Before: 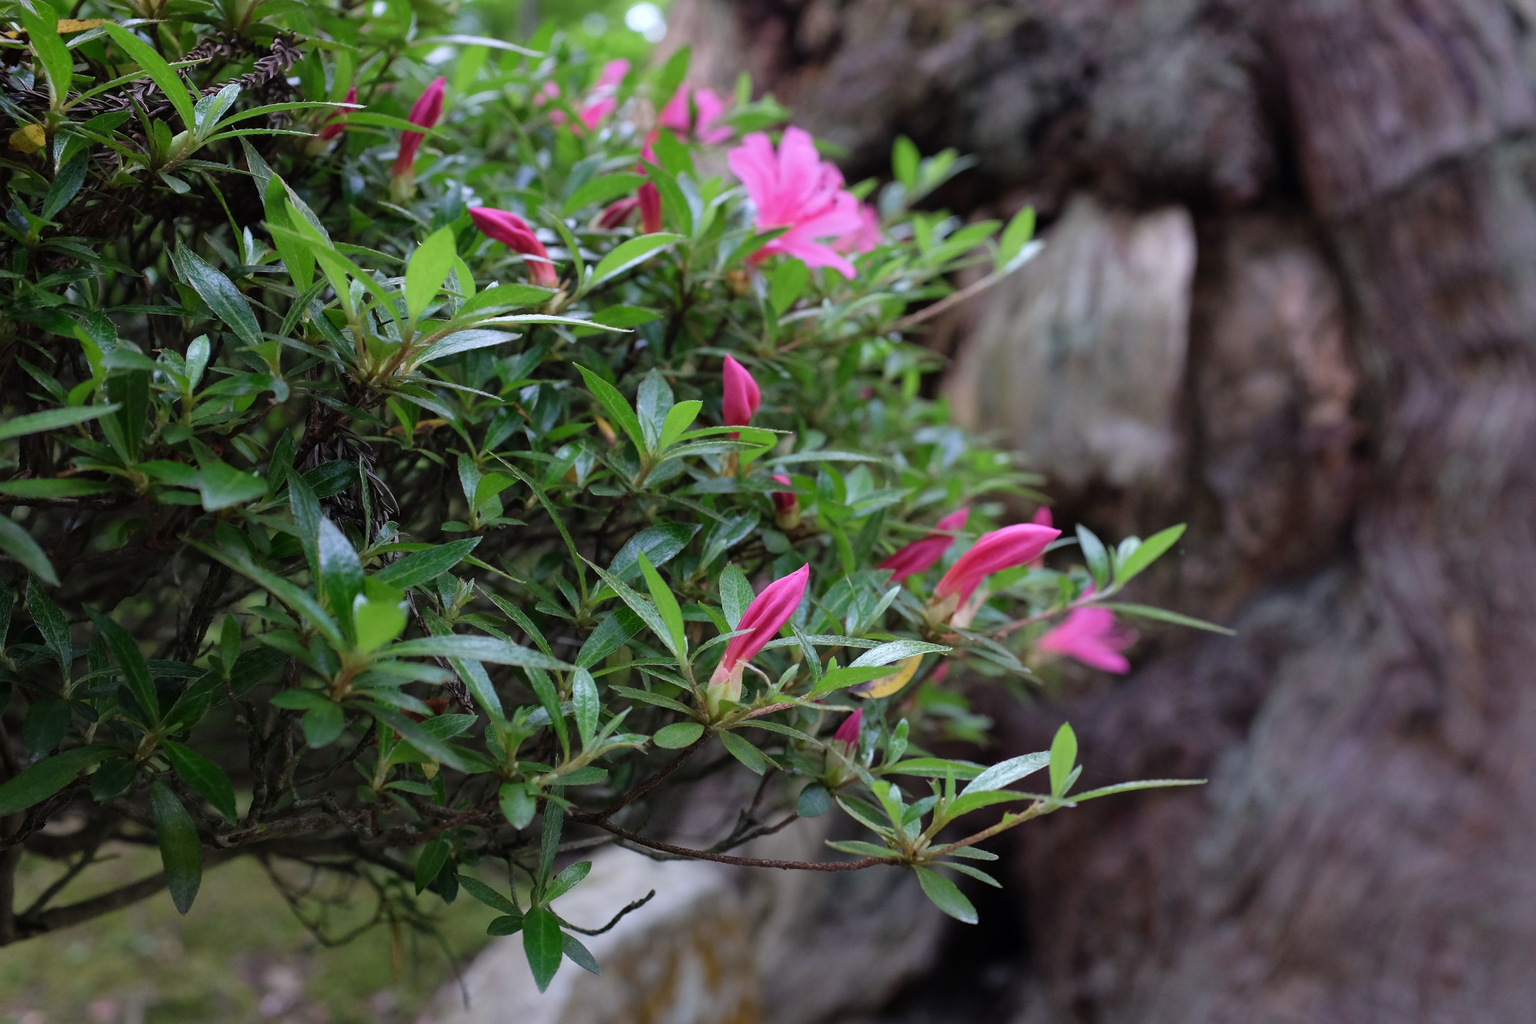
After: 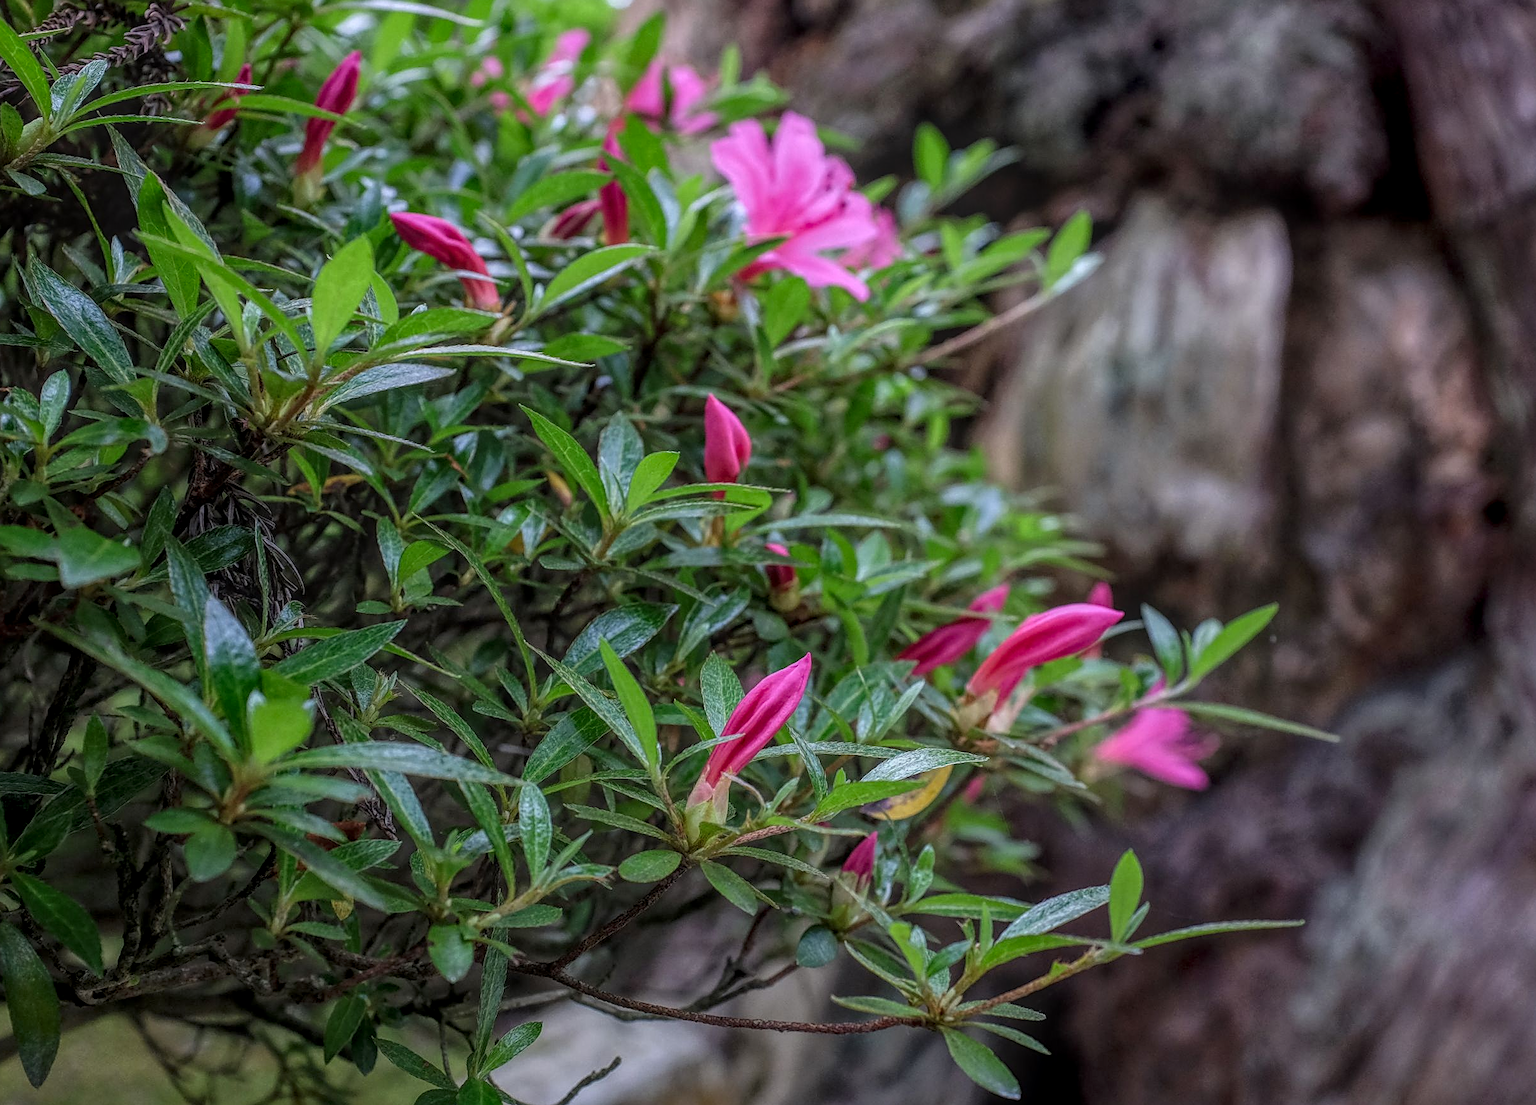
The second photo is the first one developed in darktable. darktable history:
crop: left 10.018%, top 3.514%, right 9.171%, bottom 9.256%
sharpen: on, module defaults
contrast brightness saturation: contrast 0.031, brightness -0.039
local contrast: highlights 20%, shadows 23%, detail 199%, midtone range 0.2
levels: black 0.024%, levels [0, 0.476, 0.951]
